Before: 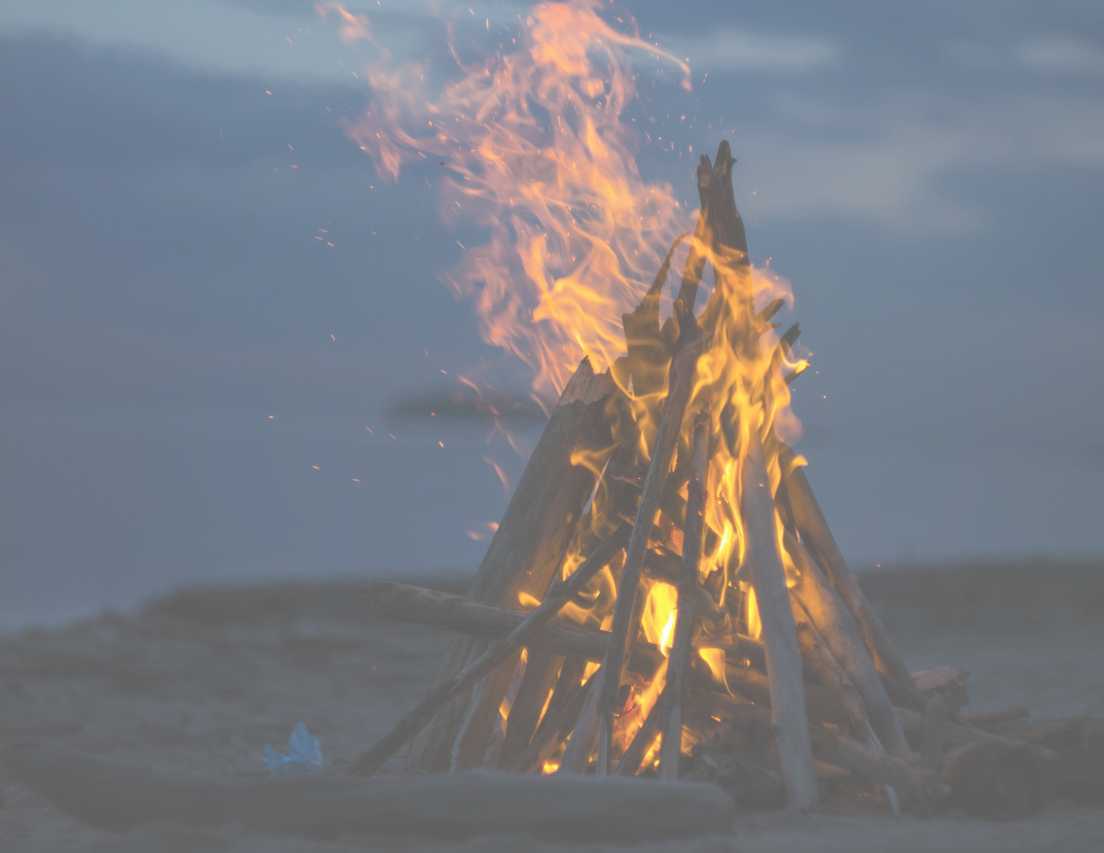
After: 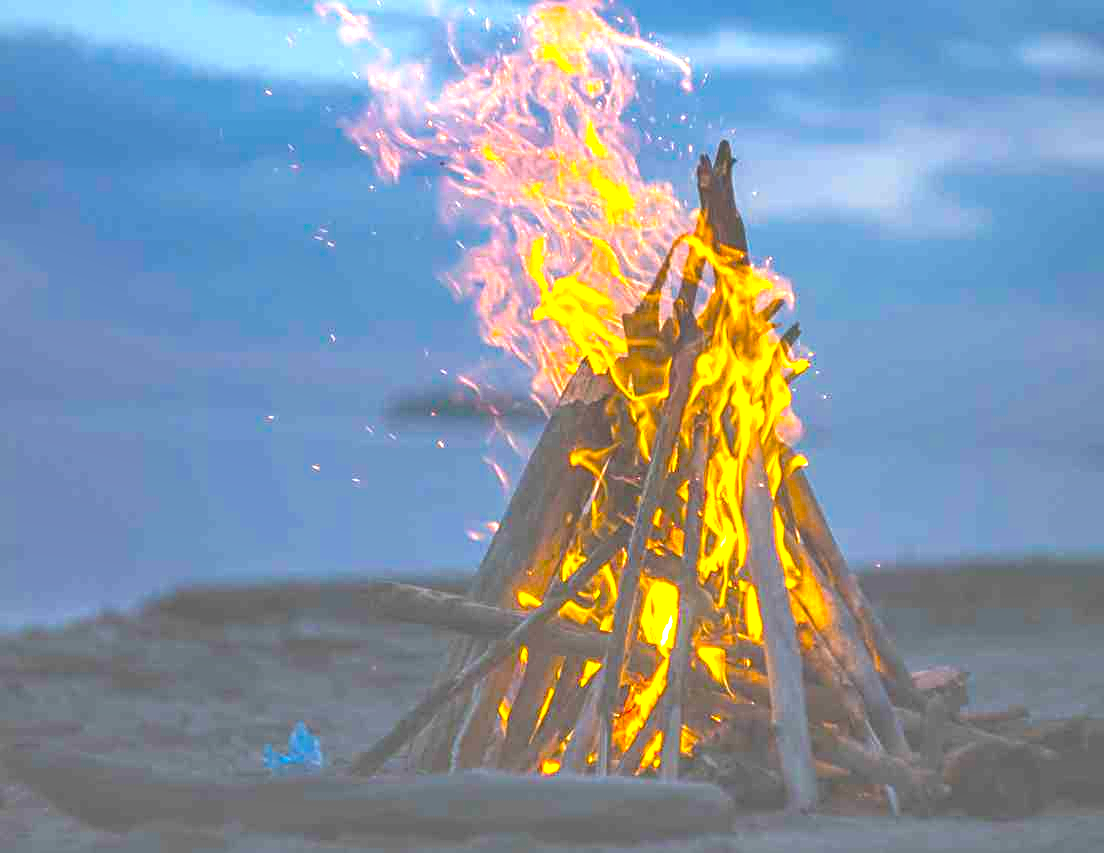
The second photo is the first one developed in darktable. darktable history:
local contrast: highlights 0%, shadows 0%, detail 182%
sharpen: radius 3.119
color balance rgb: linear chroma grading › global chroma 20%, perceptual saturation grading › global saturation 65%, perceptual saturation grading › highlights 50%, perceptual saturation grading › shadows 30%, perceptual brilliance grading › global brilliance 12%, perceptual brilliance grading › highlights 15%, global vibrance 20%
